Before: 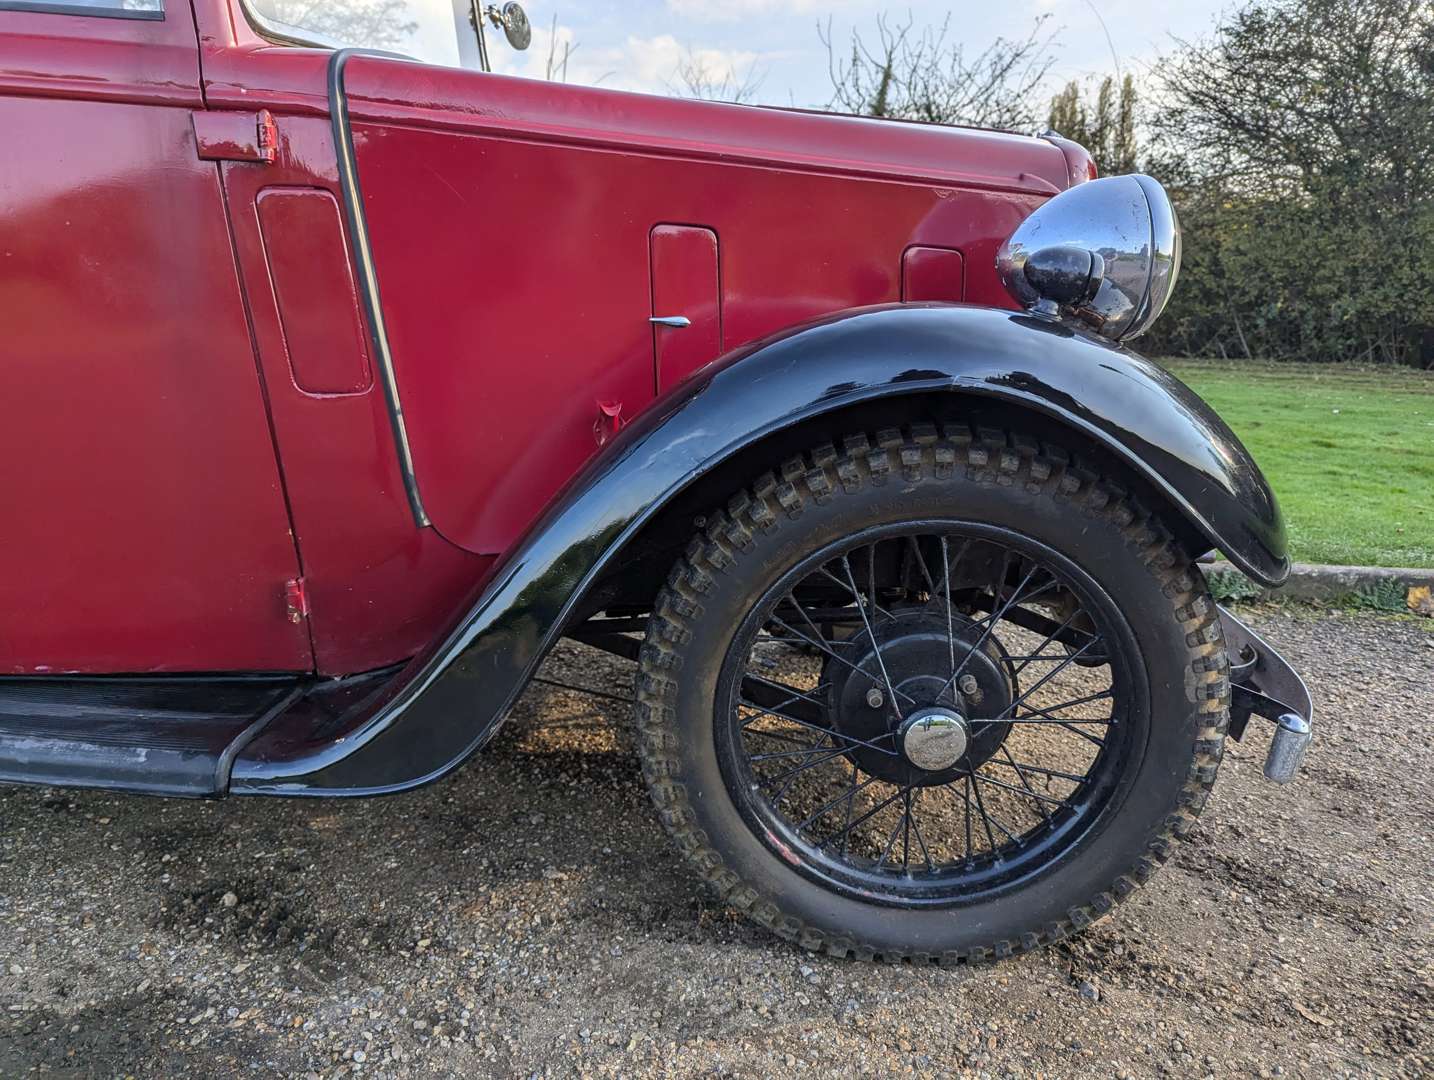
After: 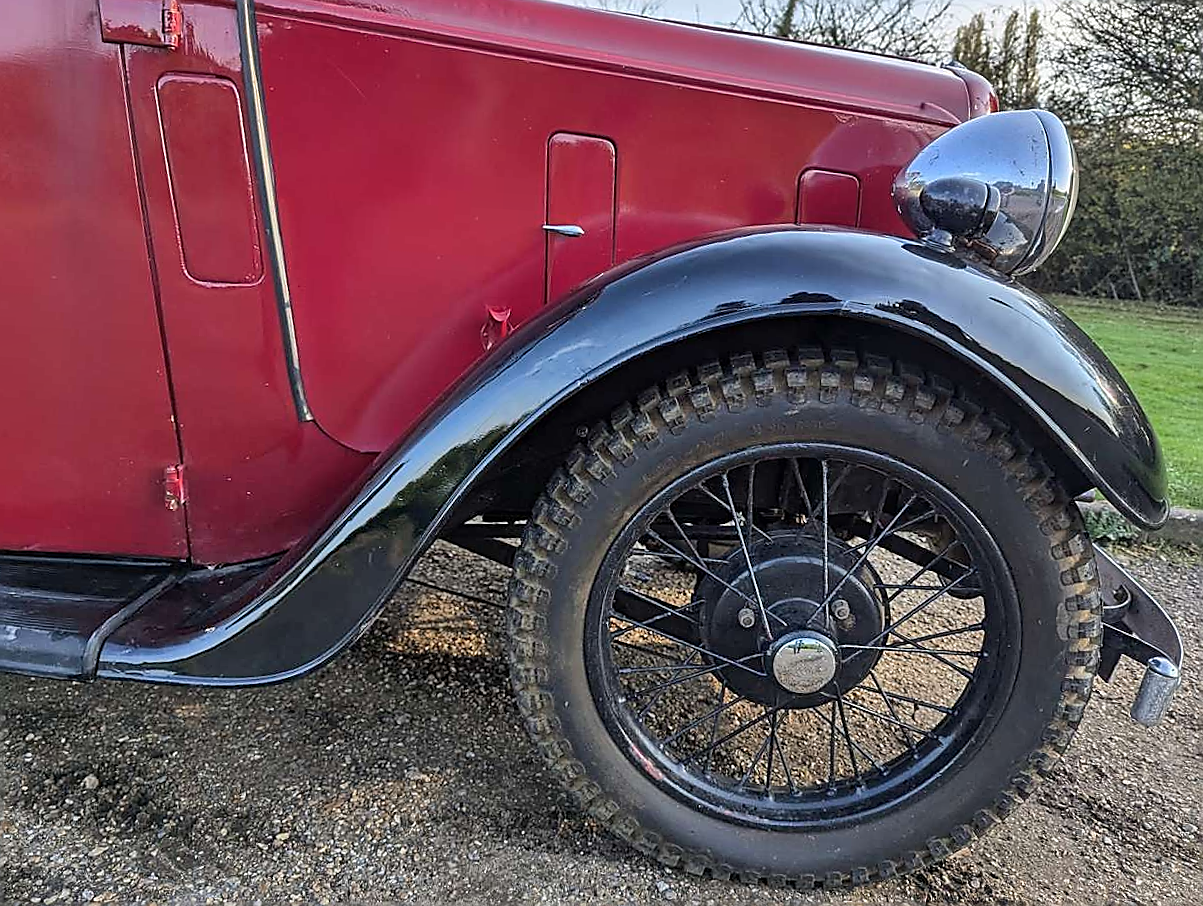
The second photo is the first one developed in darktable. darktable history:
sharpen: radius 1.4, amount 1.25, threshold 0.7
shadows and highlights: soften with gaussian
crop and rotate: angle -3.27°, left 5.211%, top 5.211%, right 4.607%, bottom 4.607%
